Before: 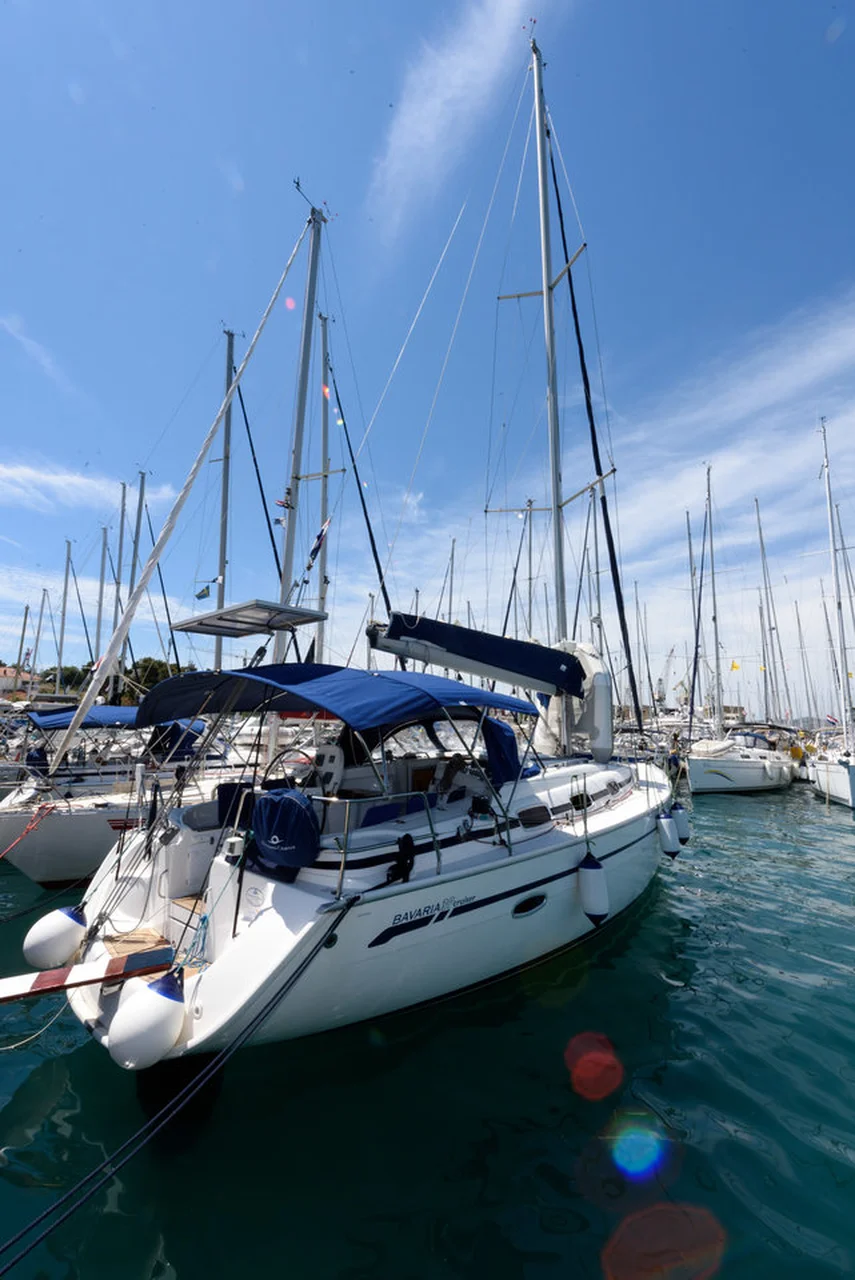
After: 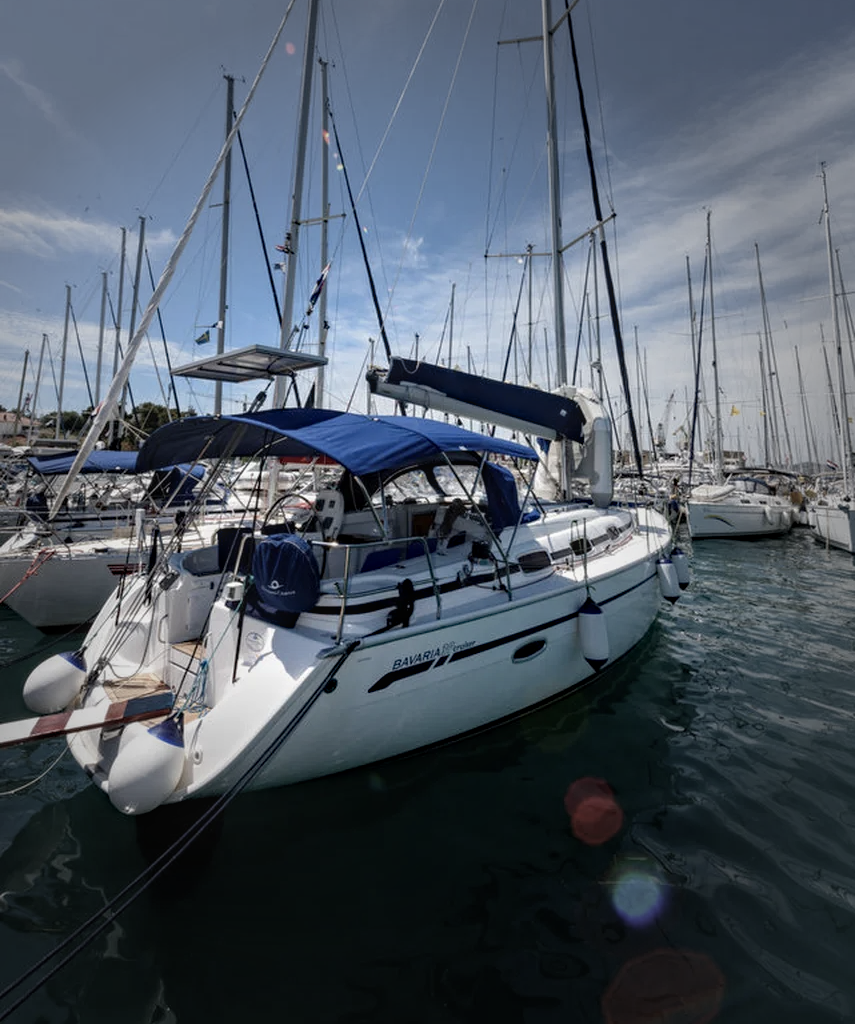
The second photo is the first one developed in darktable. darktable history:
color balance: input saturation 80.07%
exposure: compensate highlight preservation false
rgb levels: preserve colors max RGB
haze removal: compatibility mode true, adaptive false
vignetting: fall-off start 33.76%, fall-off radius 64.94%, brightness -0.575, center (-0.12, -0.002), width/height ratio 0.959
crop and rotate: top 19.998%
local contrast: detail 117%
